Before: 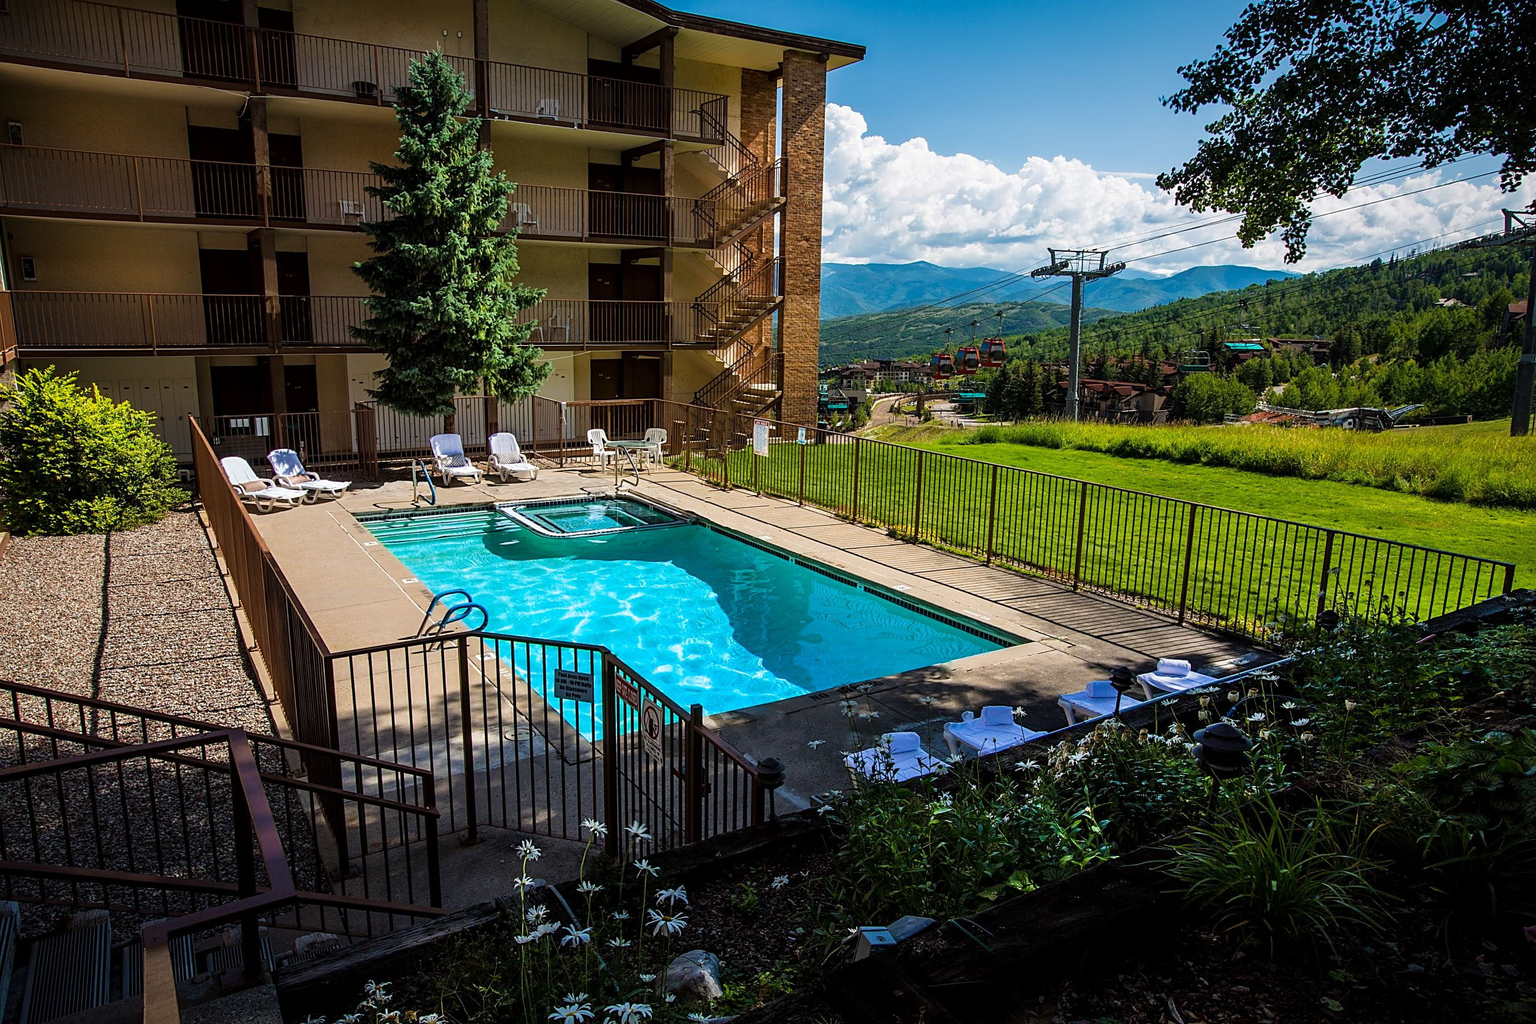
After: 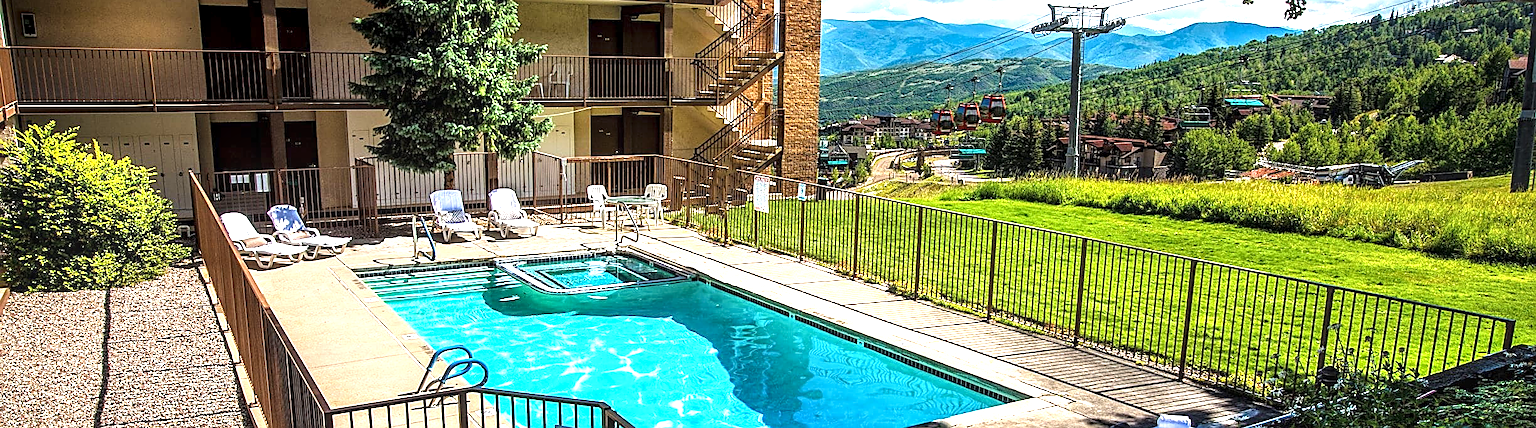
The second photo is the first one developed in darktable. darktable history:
exposure: black level correction -0.002, exposure 1.115 EV, compensate highlight preservation false
sharpen: on, module defaults
white balance: emerald 1
local contrast: detail 150%
crop and rotate: top 23.84%, bottom 34.294%
